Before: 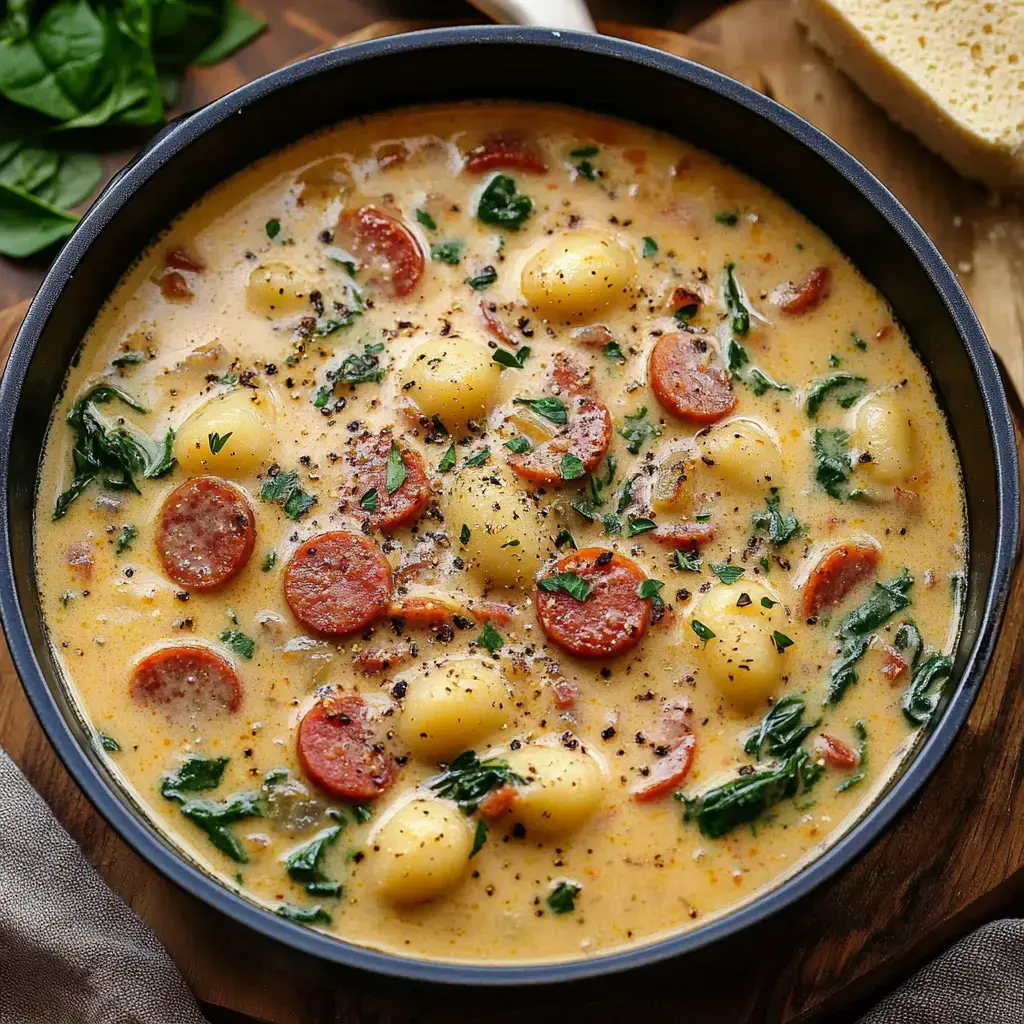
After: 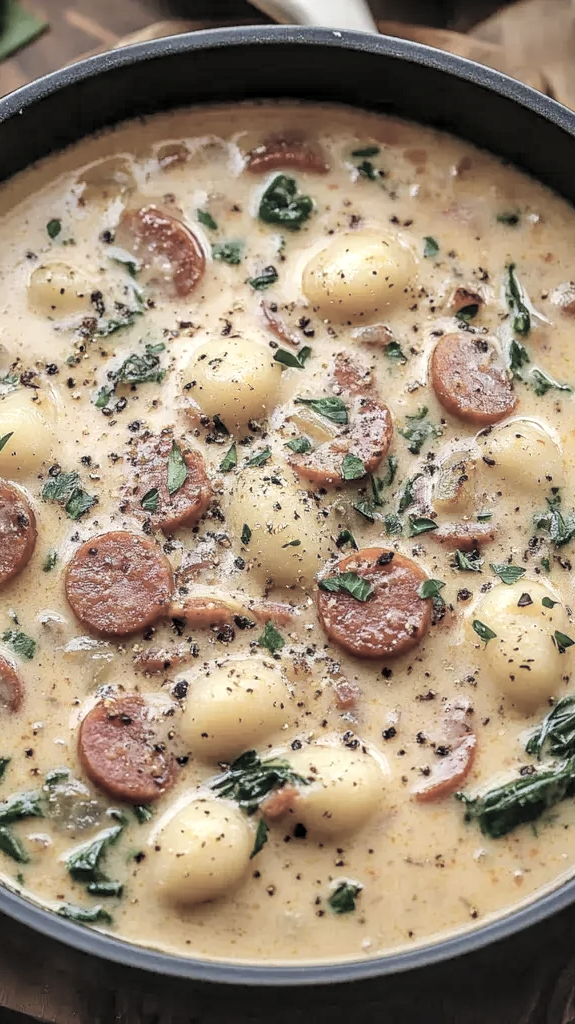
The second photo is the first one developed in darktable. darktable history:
local contrast: on, module defaults
crop: left 21.476%, right 22.313%
contrast brightness saturation: brightness 0.185, saturation -0.504
levels: levels [0, 0.492, 0.984]
